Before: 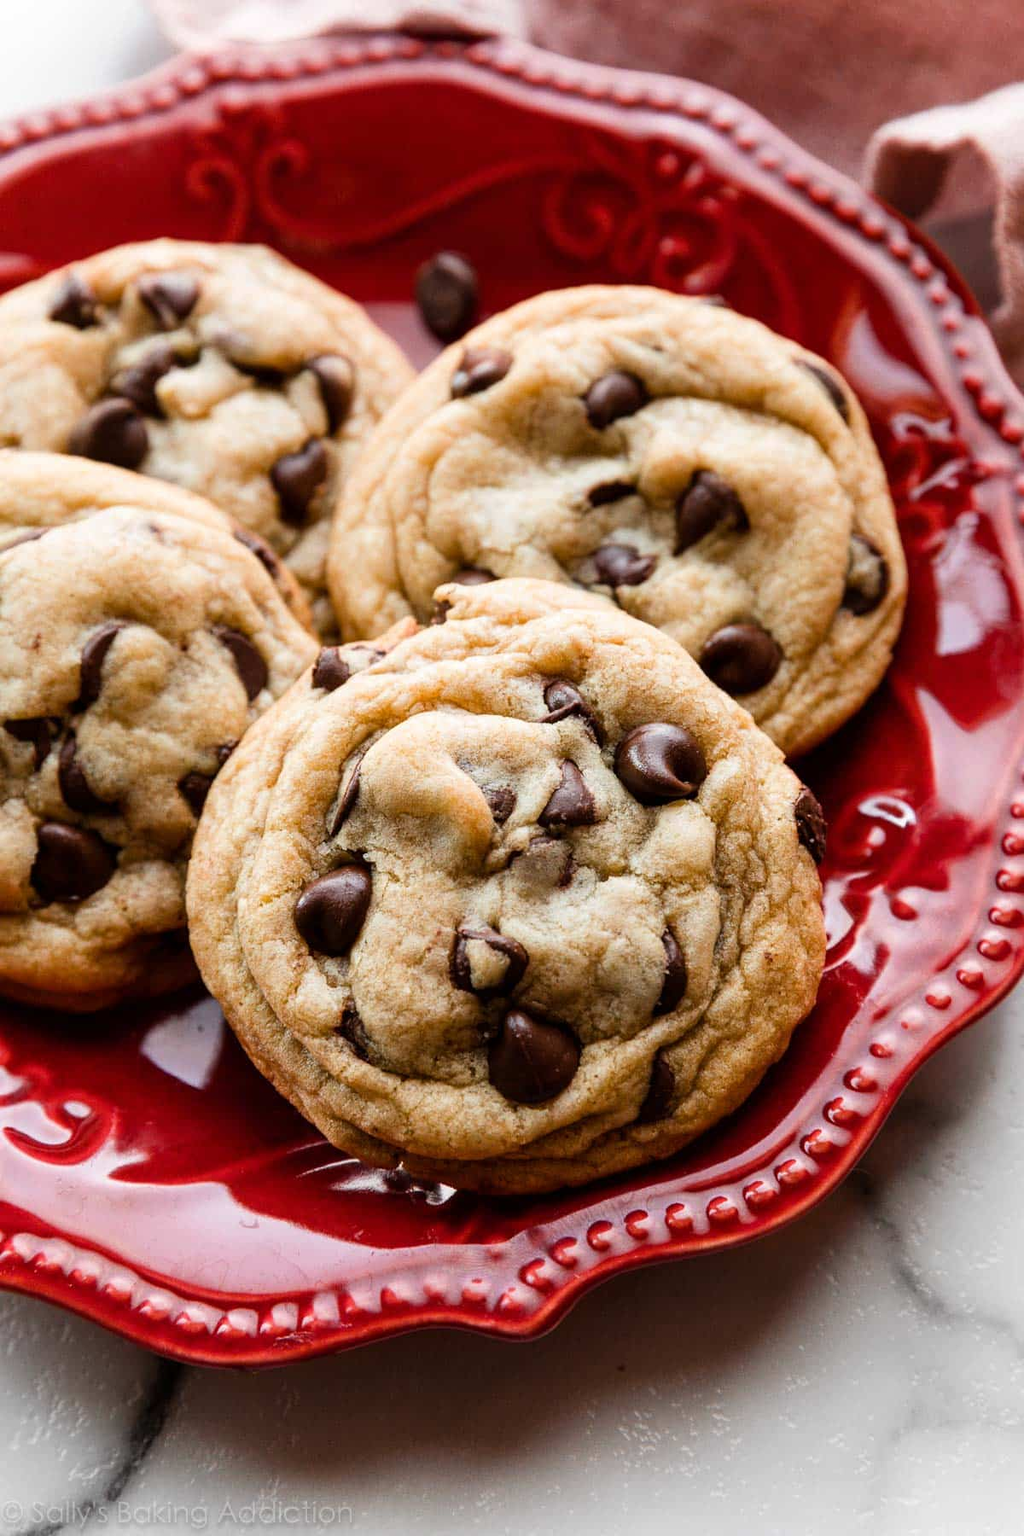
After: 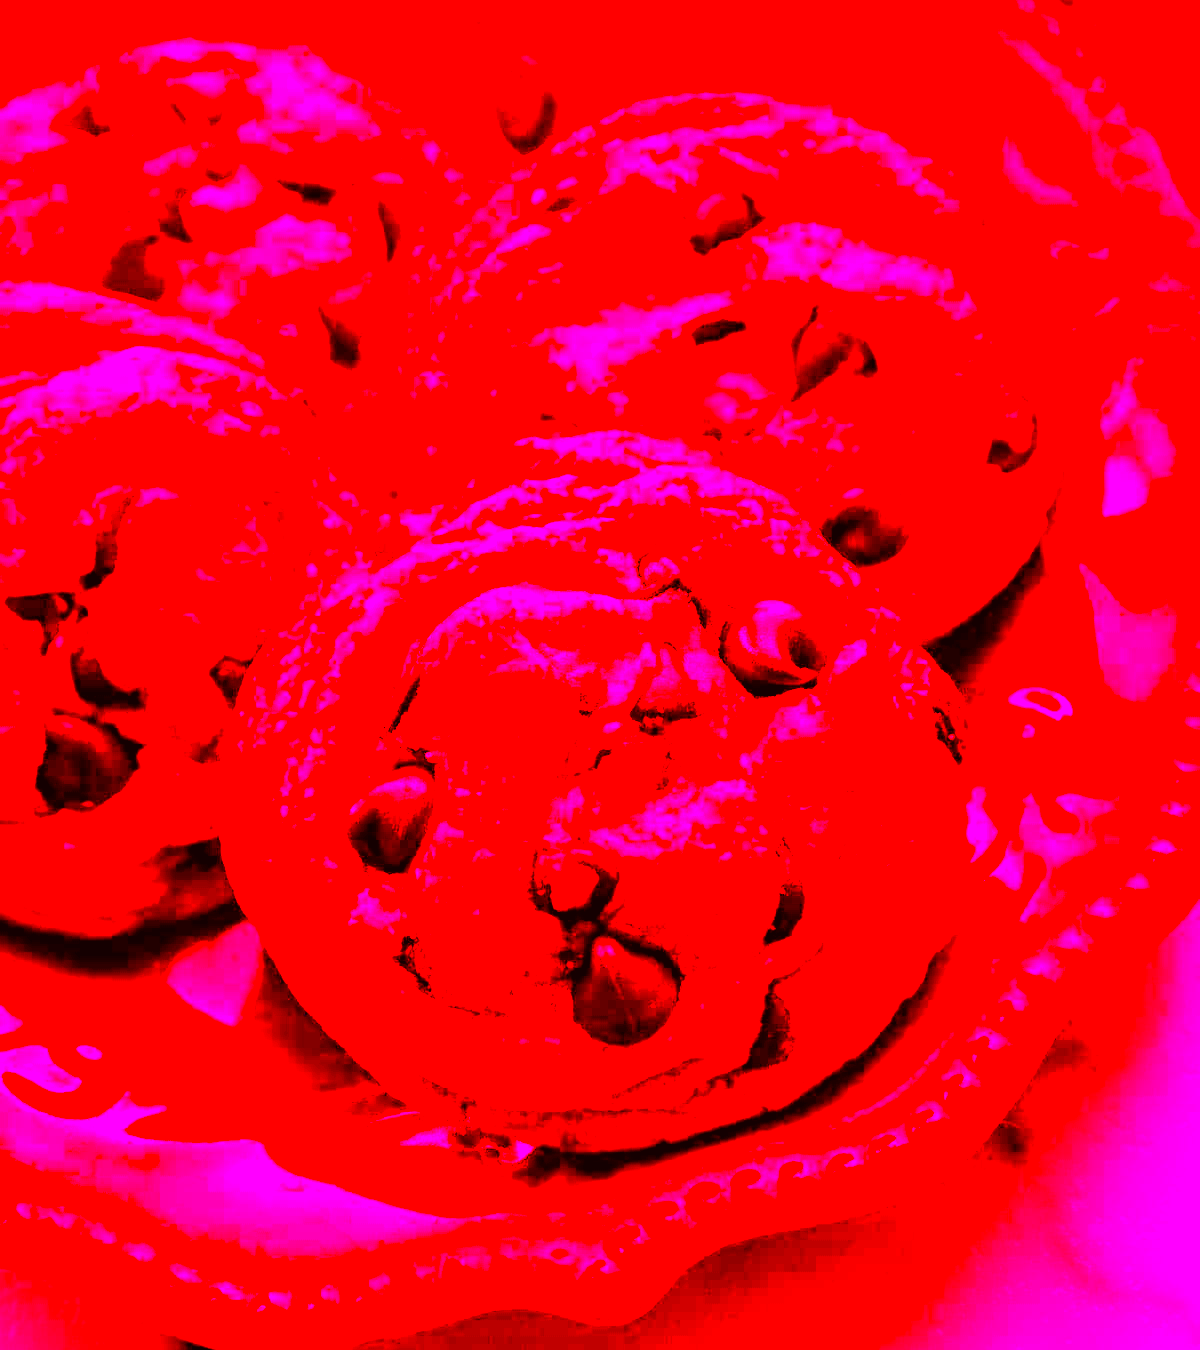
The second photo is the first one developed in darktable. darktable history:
white balance: red 4.26, blue 1.802
color correction: highlights a* -0.482, highlights b* 40, shadows a* 9.8, shadows b* -0.161
color balance: lift [0.991, 1, 1, 1], gamma [0.996, 1, 1, 1], input saturation 98.52%, contrast 20.34%, output saturation 103.72%
crop: top 13.819%, bottom 11.169%
